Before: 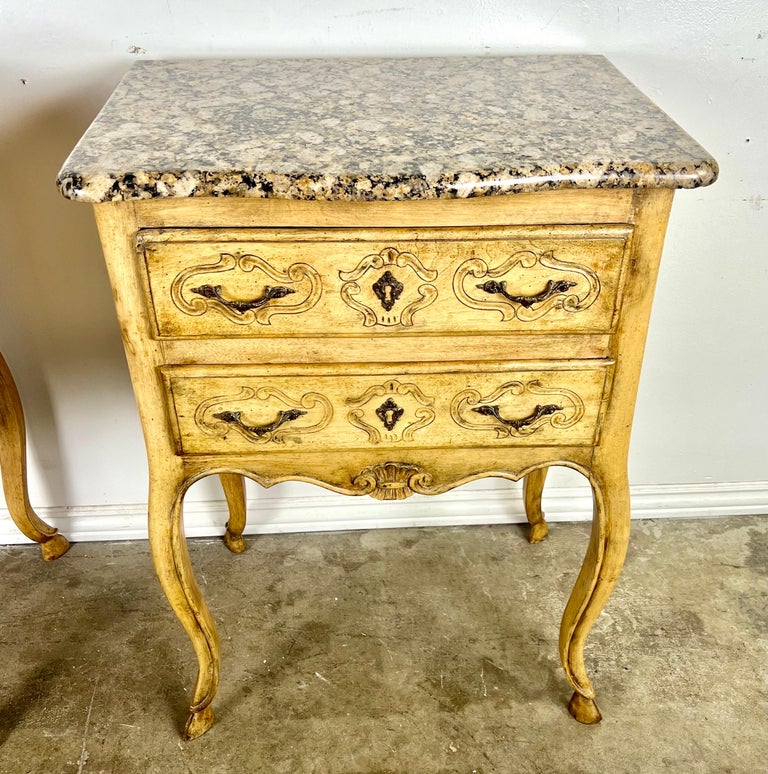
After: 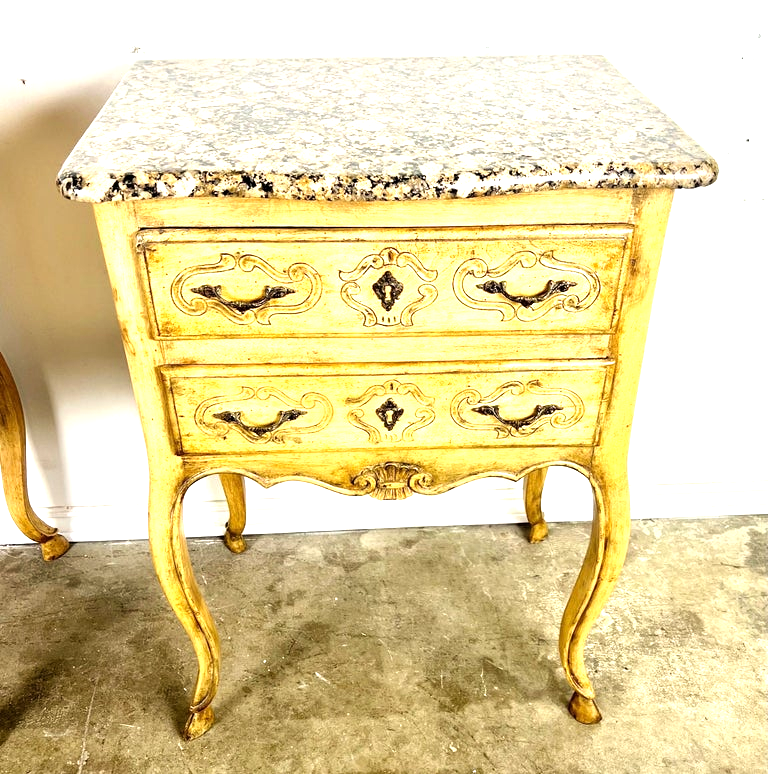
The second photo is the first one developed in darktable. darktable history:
tone equalizer: -8 EV -1.09 EV, -7 EV -0.978 EV, -6 EV -0.862 EV, -5 EV -0.559 EV, -3 EV 0.549 EV, -2 EV 0.856 EV, -1 EV 1.01 EV, +0 EV 1.08 EV, mask exposure compensation -0.496 EV
